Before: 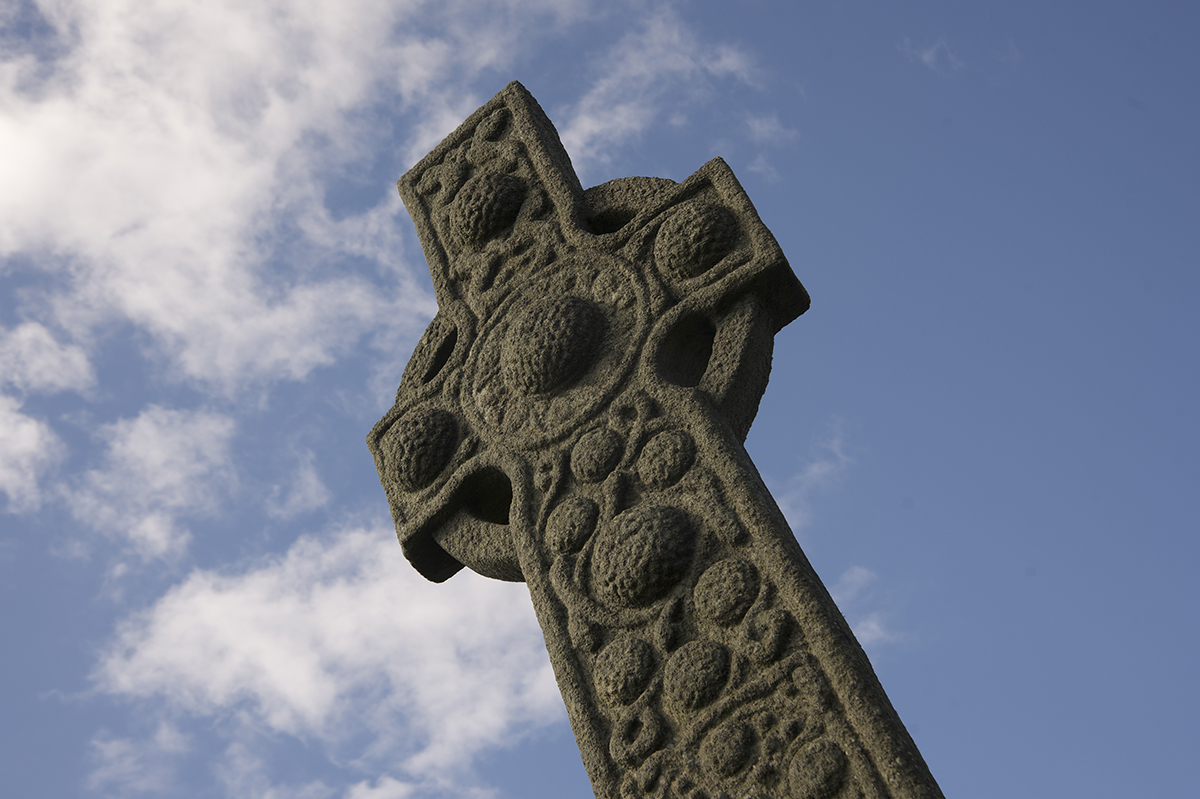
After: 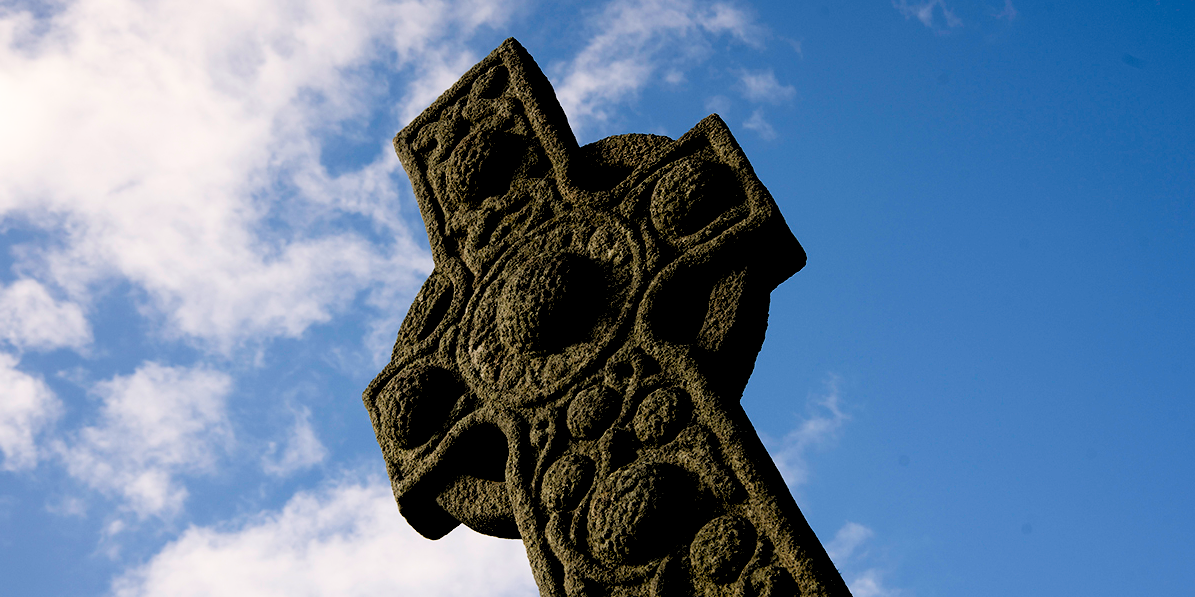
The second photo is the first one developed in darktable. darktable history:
levels: levels [0.093, 0.434, 0.988]
contrast brightness saturation: contrast 0.24, brightness -0.24, saturation 0.14
crop: left 0.387%, top 5.469%, bottom 19.809%
